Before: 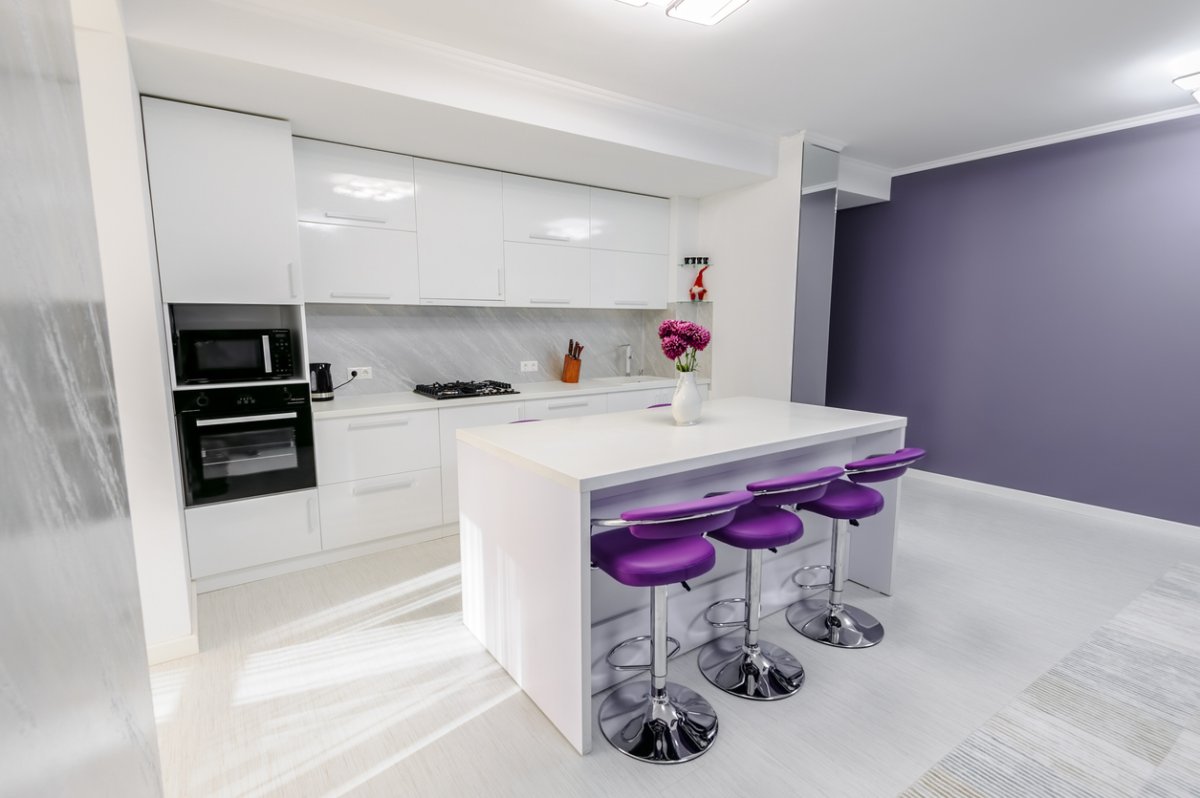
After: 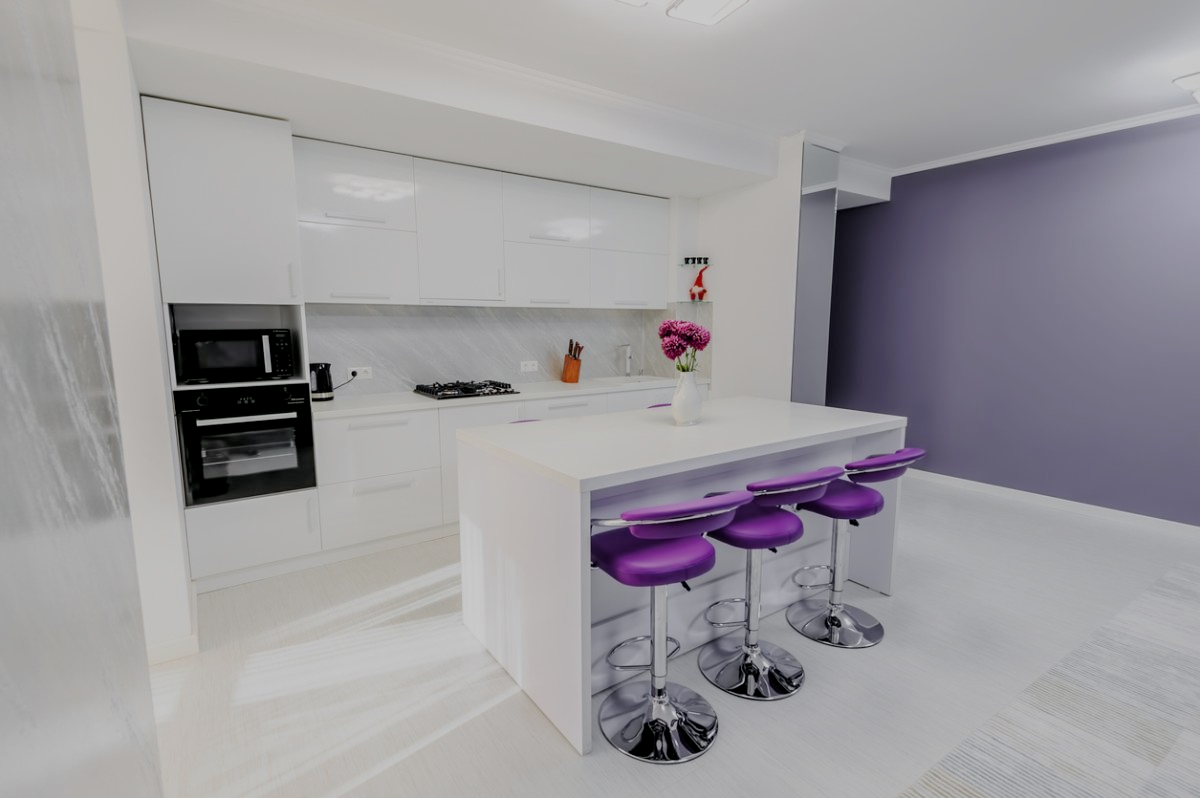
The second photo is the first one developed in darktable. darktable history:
tone equalizer: smoothing diameter 24.77%, edges refinement/feathering 14.44, preserve details guided filter
filmic rgb: black relative exposure -8.78 EV, white relative exposure 4.98 EV, target black luminance 0%, hardness 3.77, latitude 66.24%, contrast 0.828, shadows ↔ highlights balance 19.41%
